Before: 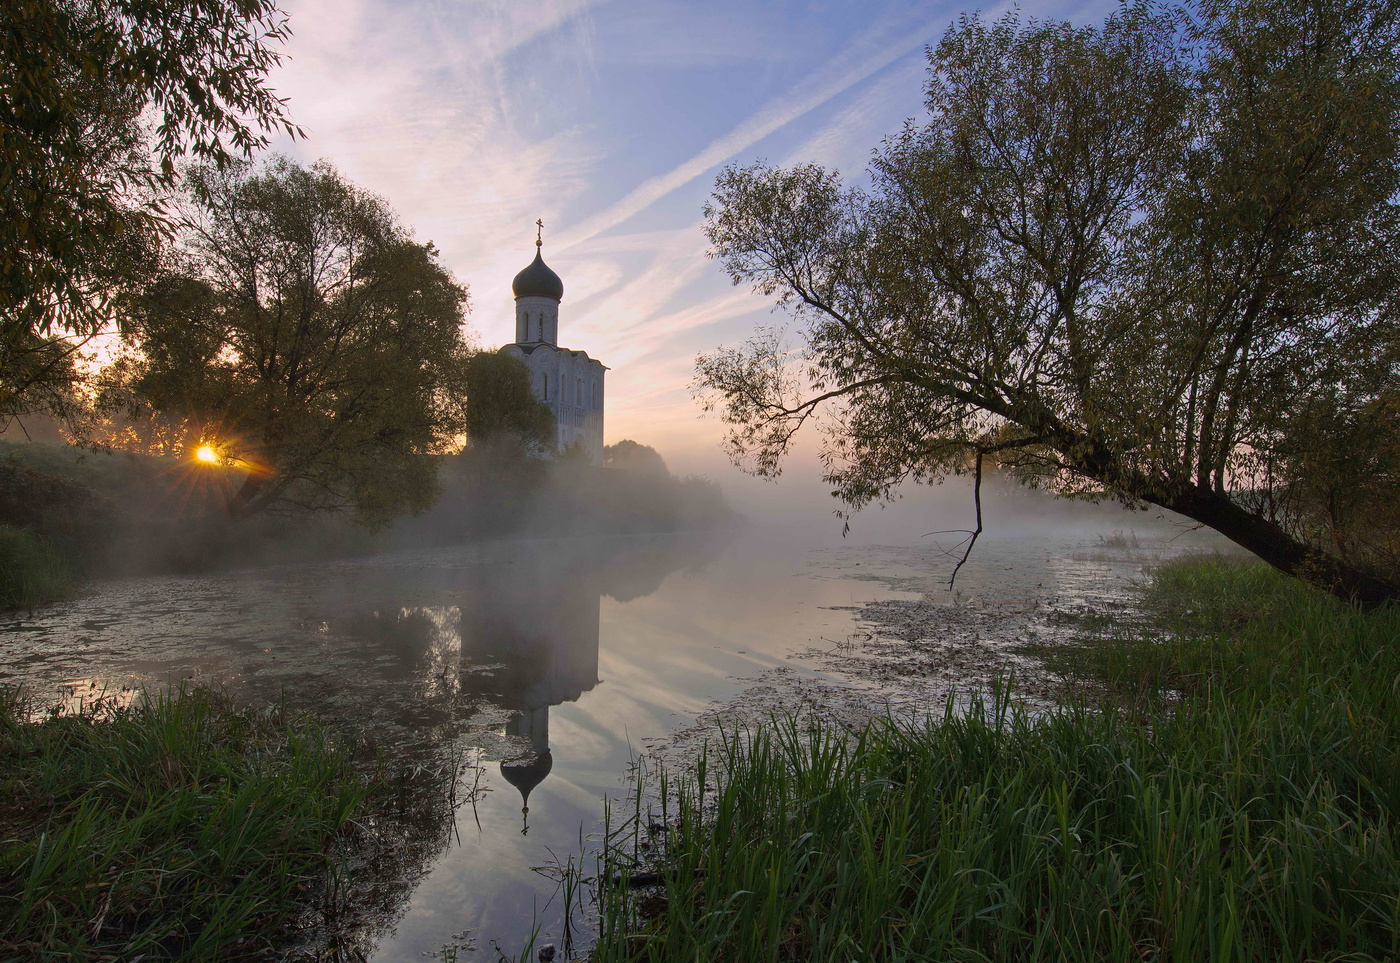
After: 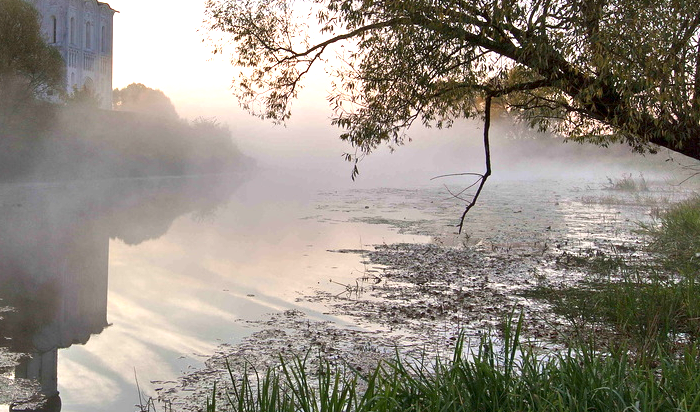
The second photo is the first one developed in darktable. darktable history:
contrast brightness saturation: saturation -0.059
crop: left 35.13%, top 37.106%, right 14.862%, bottom 20.09%
exposure: black level correction 0.001, exposure 1.127 EV, compensate highlight preservation false
local contrast: mode bilateral grid, contrast 100, coarseness 100, detail 165%, midtone range 0.2
